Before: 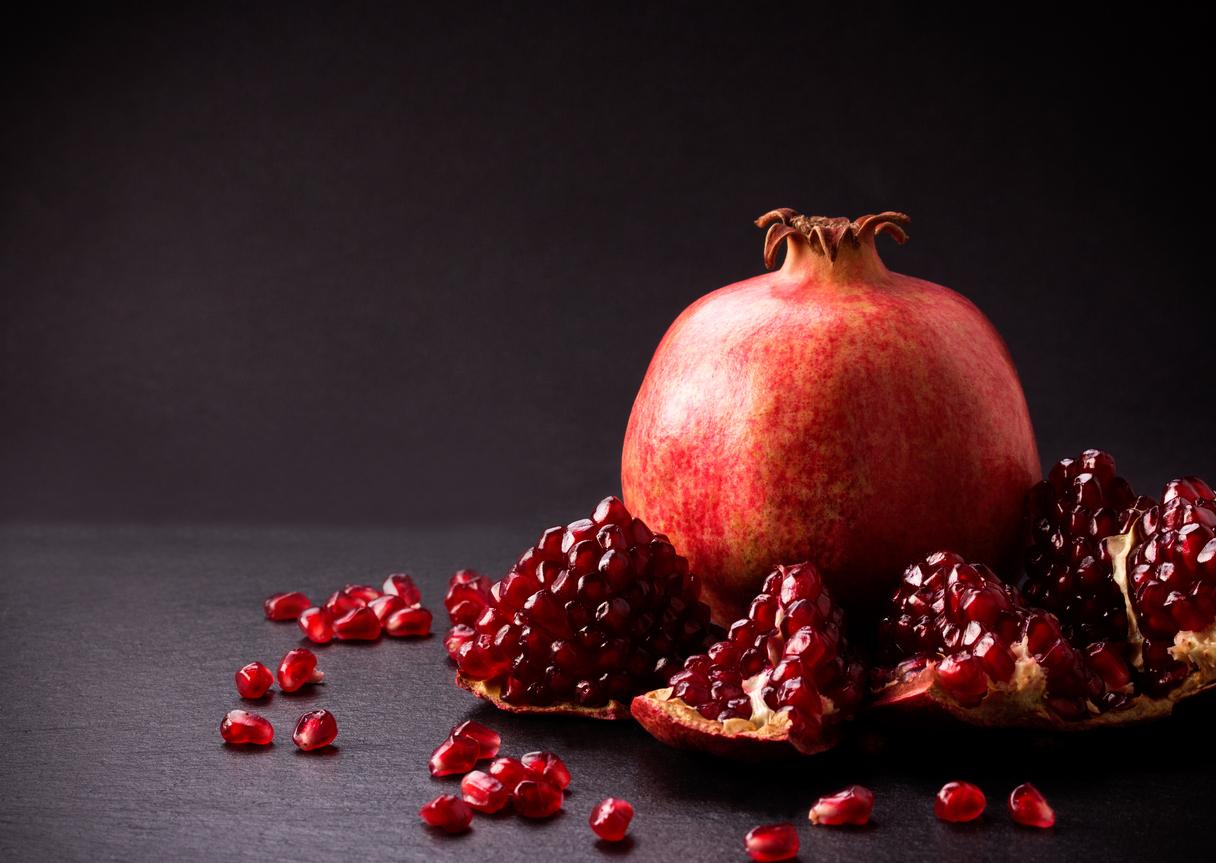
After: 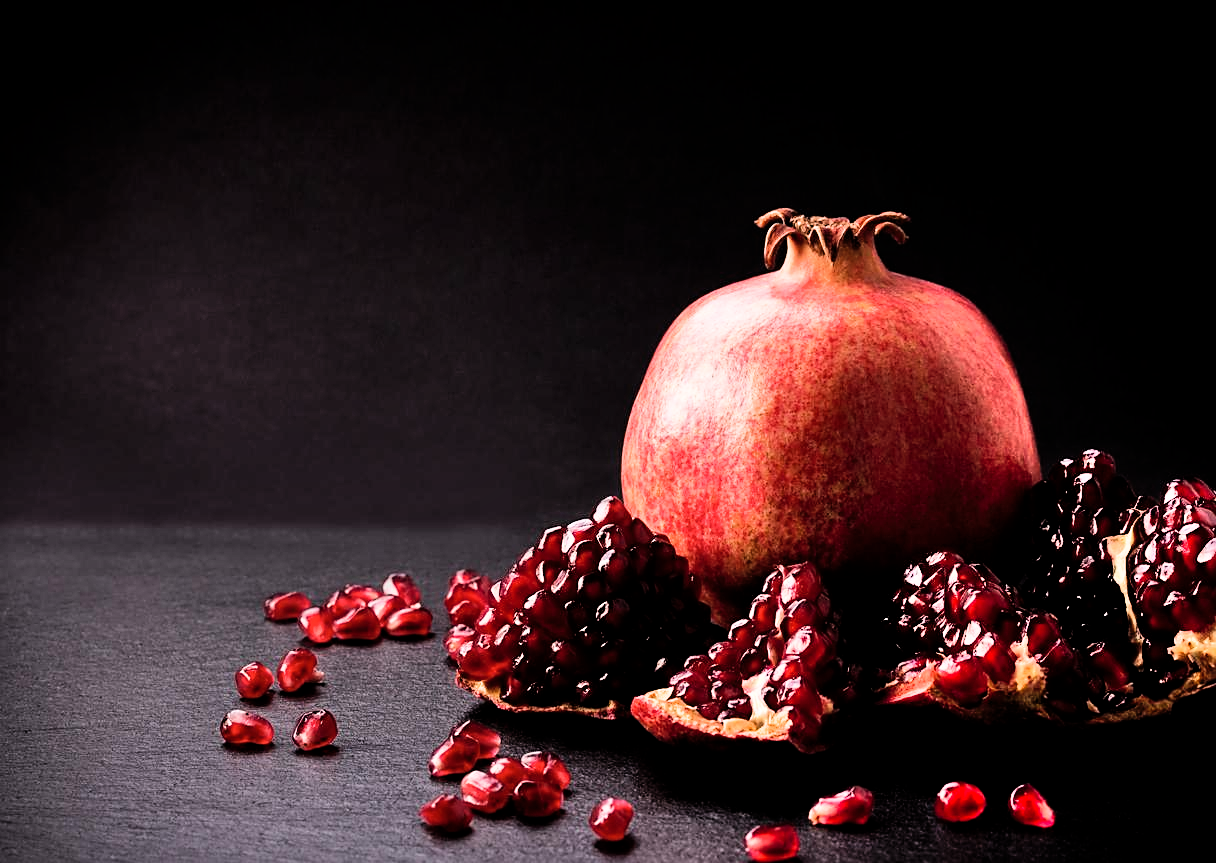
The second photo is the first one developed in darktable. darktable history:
filmic rgb: black relative exposure -8.74 EV, white relative exposure 2.69 EV, threshold 3 EV, target black luminance 0%, target white luminance 99.94%, hardness 6.27, latitude 74.33%, contrast 1.325, highlights saturation mix -5.29%, enable highlight reconstruction true
sharpen: on, module defaults
exposure: exposure 0.026 EV, compensate highlight preservation false
shadows and highlights: white point adjustment 0.07, soften with gaussian
